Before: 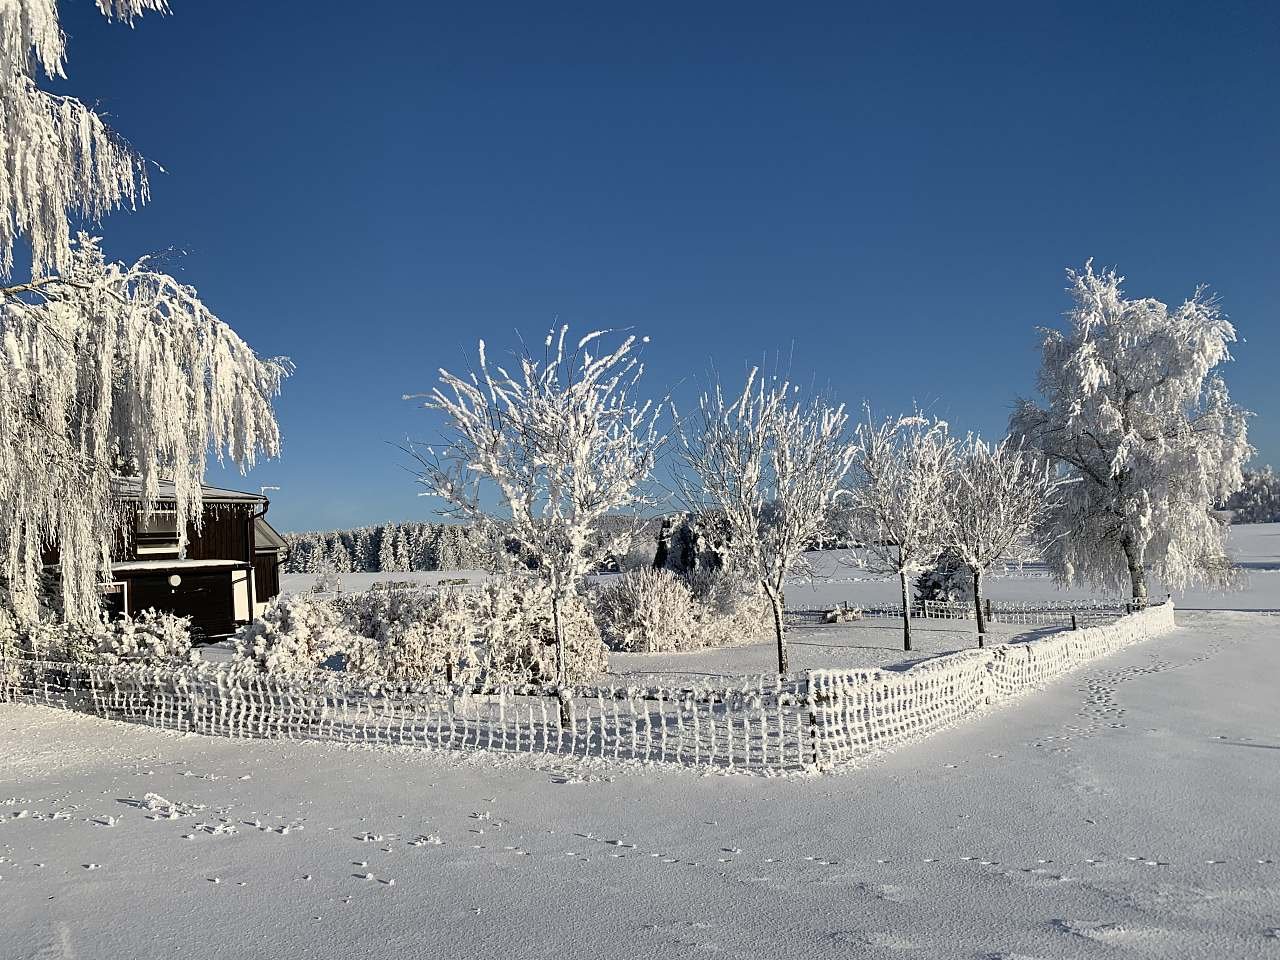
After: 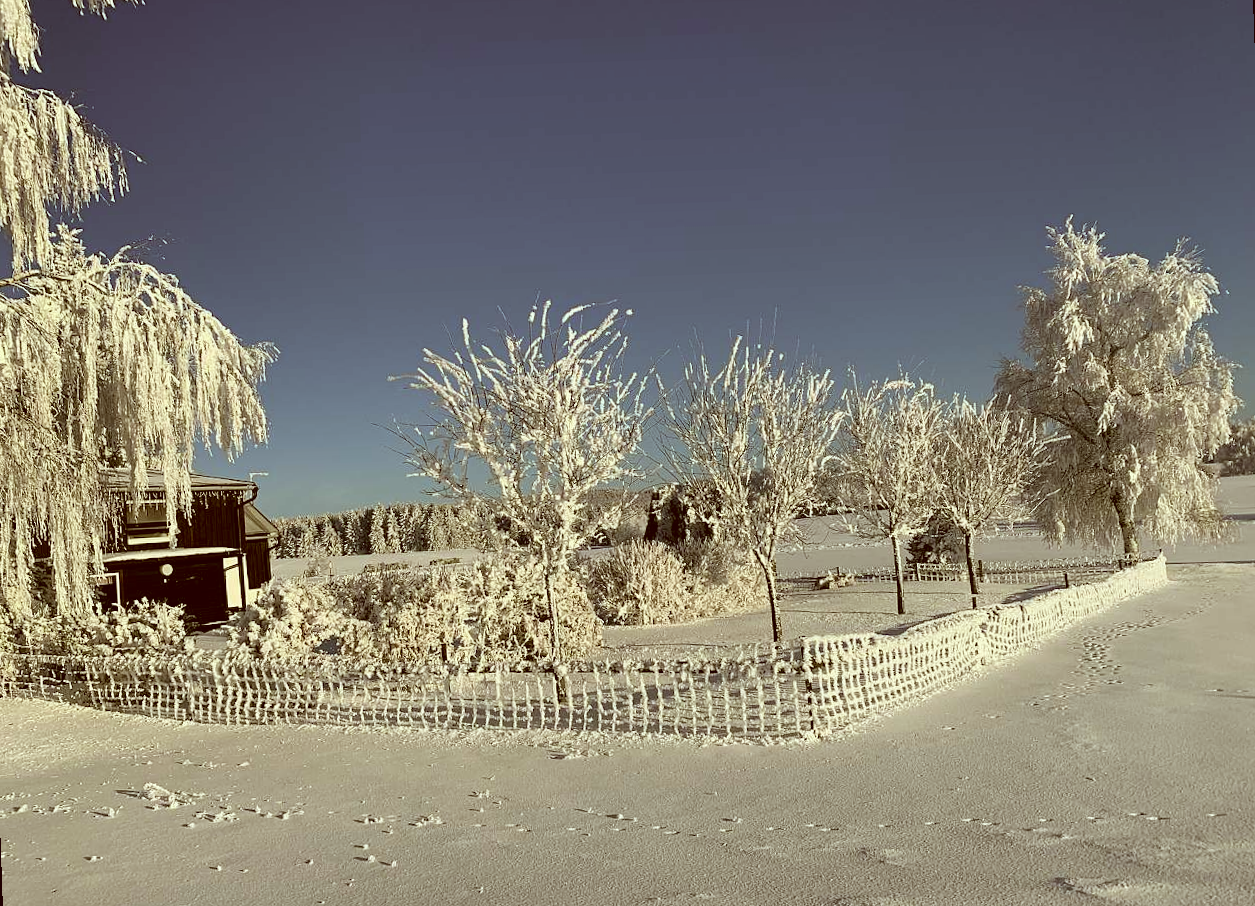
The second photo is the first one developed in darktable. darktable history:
shadows and highlights: radius 125.46, shadows 21.19, highlights -21.19, low approximation 0.01
rotate and perspective: rotation -2°, crop left 0.022, crop right 0.978, crop top 0.049, crop bottom 0.951
color correction: highlights a* -5.3, highlights b* 9.8, shadows a* 9.8, shadows b* 24.26
